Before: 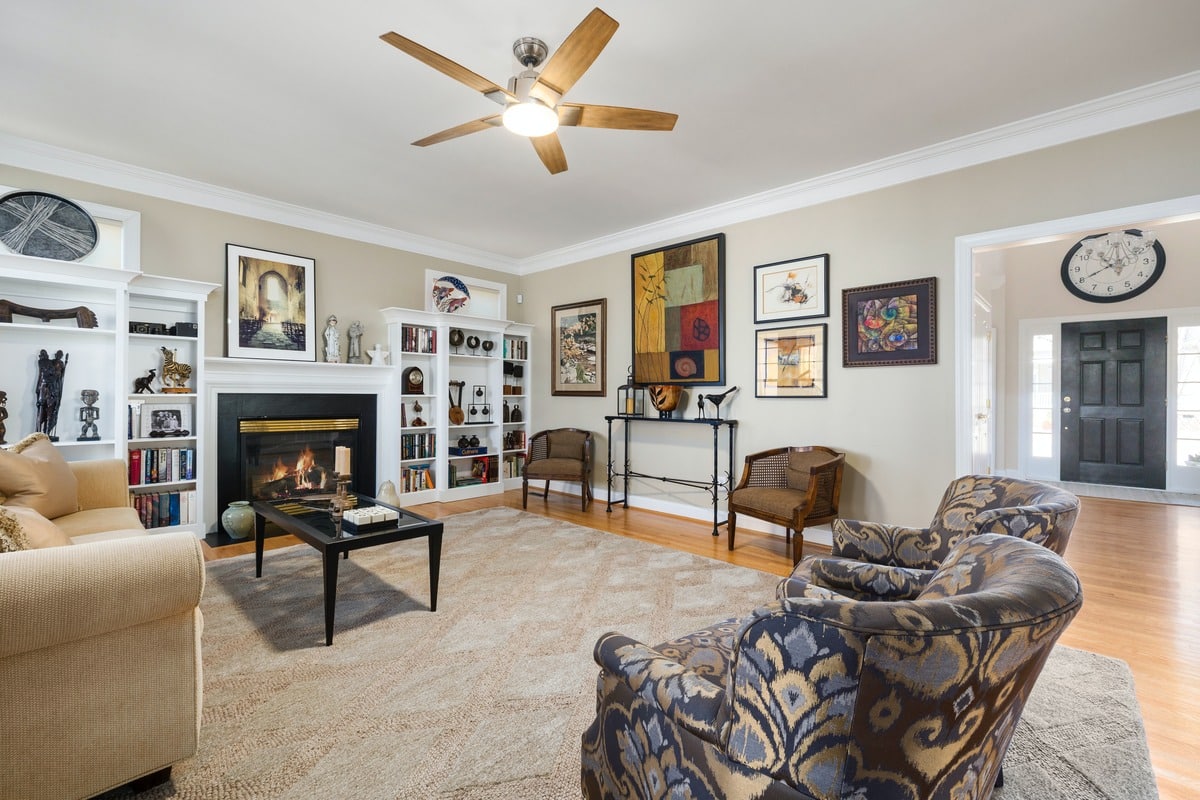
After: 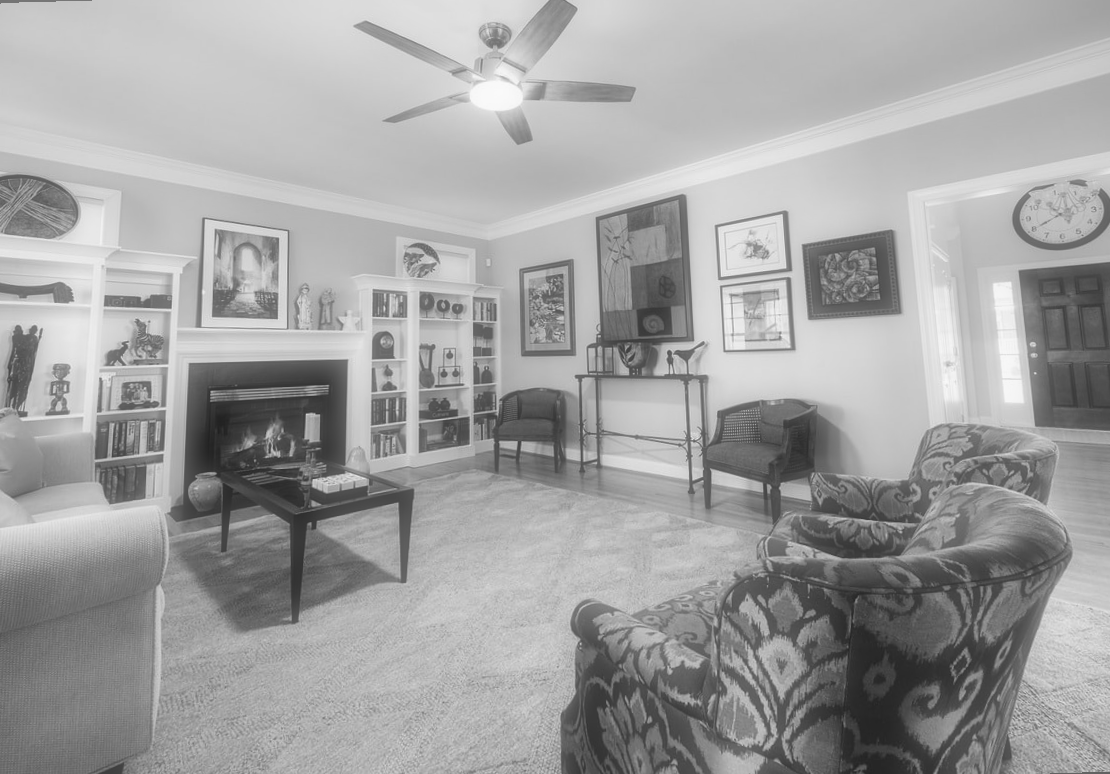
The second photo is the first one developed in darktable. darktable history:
soften: size 60.24%, saturation 65.46%, brightness 0.506 EV, mix 25.7%
rotate and perspective: rotation -1.68°, lens shift (vertical) -0.146, crop left 0.049, crop right 0.912, crop top 0.032, crop bottom 0.96
monochrome: a 32, b 64, size 2.3
